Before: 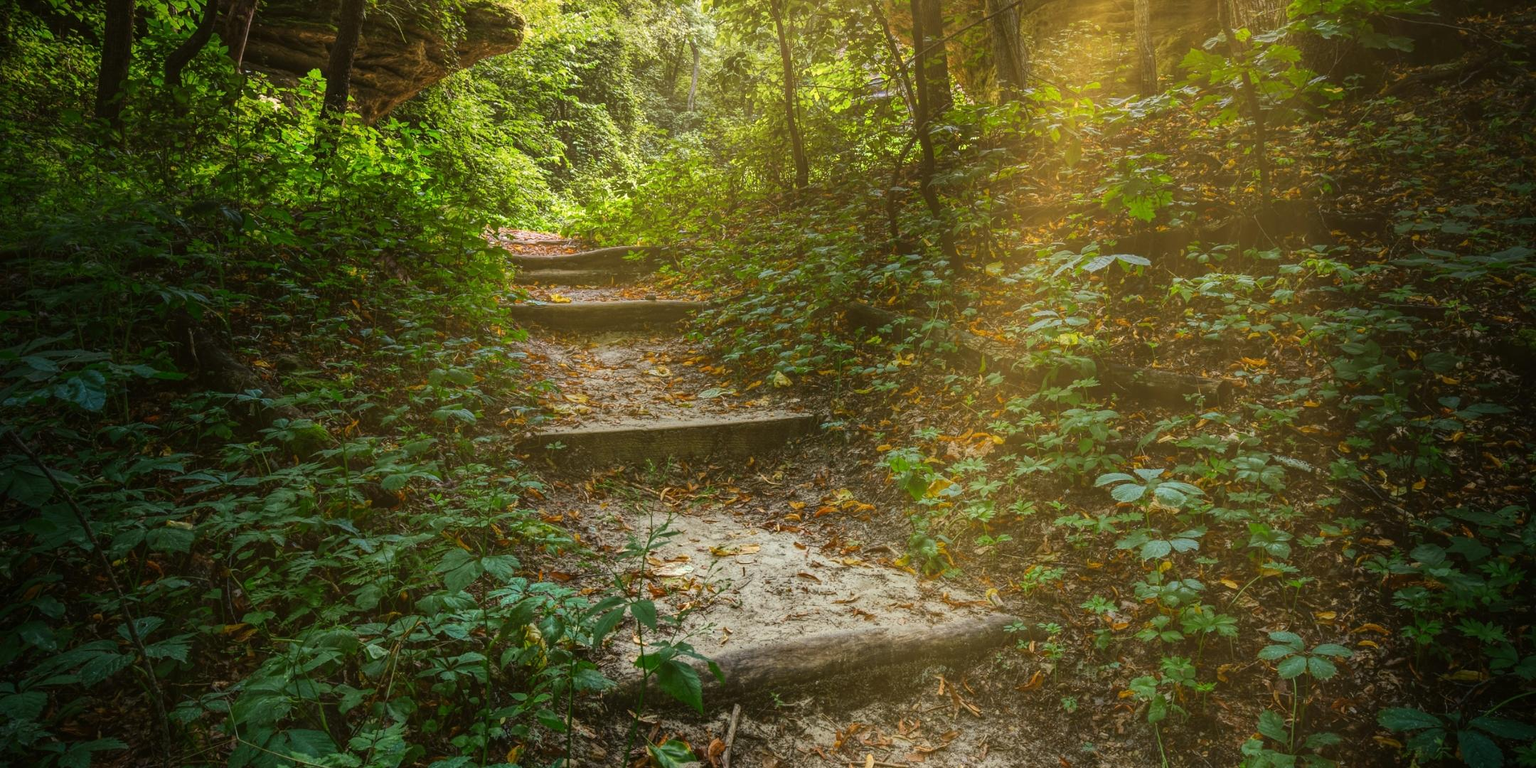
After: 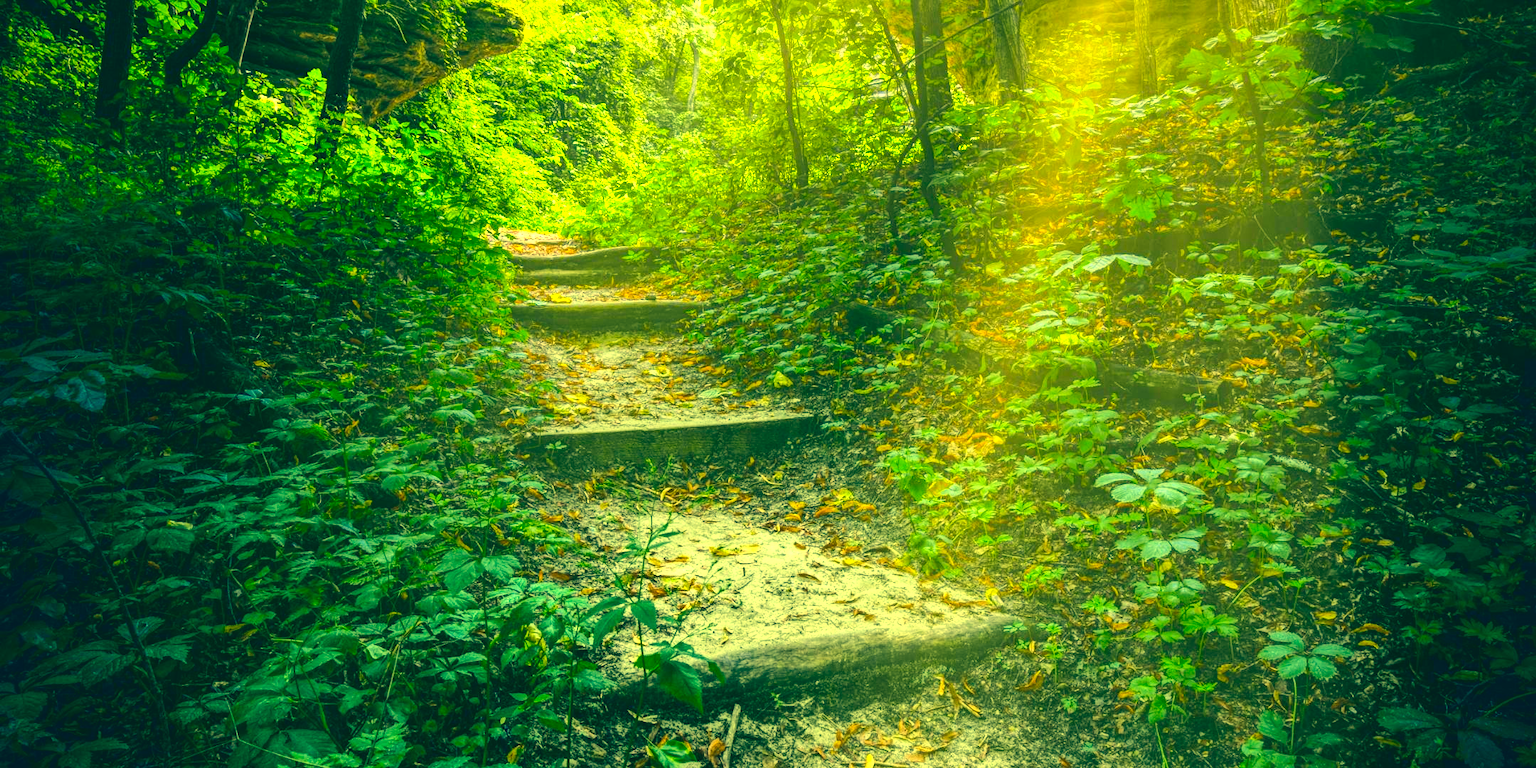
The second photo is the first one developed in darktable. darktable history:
tone curve: curves: ch0 [(0, 0.01) (0.037, 0.032) (0.131, 0.108) (0.275, 0.256) (0.483, 0.512) (0.61, 0.665) (0.696, 0.742) (0.792, 0.819) (0.911, 0.925) (0.997, 0.995)]; ch1 [(0, 0) (0.308, 0.29) (0.425, 0.411) (0.492, 0.488) (0.505, 0.503) (0.527, 0.531) (0.568, 0.594) (0.683, 0.702) (0.746, 0.77) (1, 1)]; ch2 [(0, 0) (0.246, 0.233) (0.36, 0.352) (0.415, 0.415) (0.485, 0.487) (0.502, 0.504) (0.525, 0.523) (0.539, 0.553) (0.587, 0.594) (0.636, 0.652) (0.711, 0.729) (0.845, 0.855) (0.998, 0.977)], color space Lab, independent channels, preserve colors none
tone equalizer: on, module defaults
color correction: highlights a* -15.58, highlights b* 40, shadows a* -40, shadows b* -26.18
exposure: exposure 1 EV, compensate highlight preservation false
